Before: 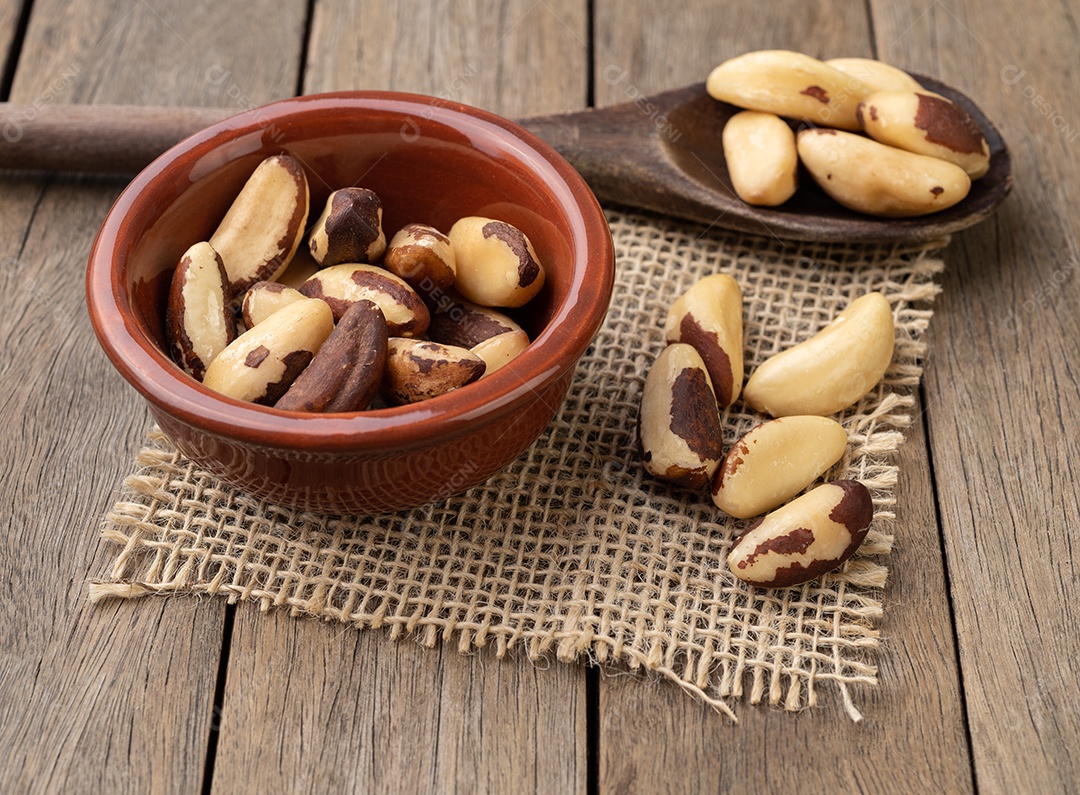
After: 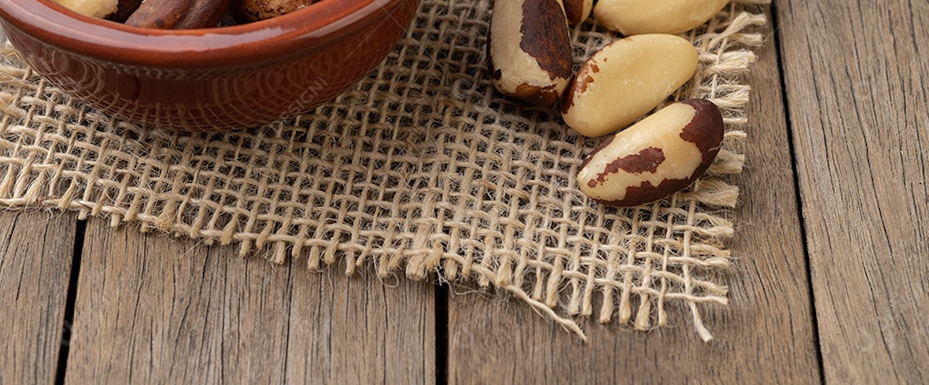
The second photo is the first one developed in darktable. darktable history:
bloom: size 5%, threshold 95%, strength 15%
rotate and perspective: rotation 0.192°, lens shift (horizontal) -0.015, crop left 0.005, crop right 0.996, crop top 0.006, crop bottom 0.99
crop and rotate: left 13.306%, top 48.129%, bottom 2.928%
base curve: curves: ch0 [(0, 0) (0.74, 0.67) (1, 1)]
